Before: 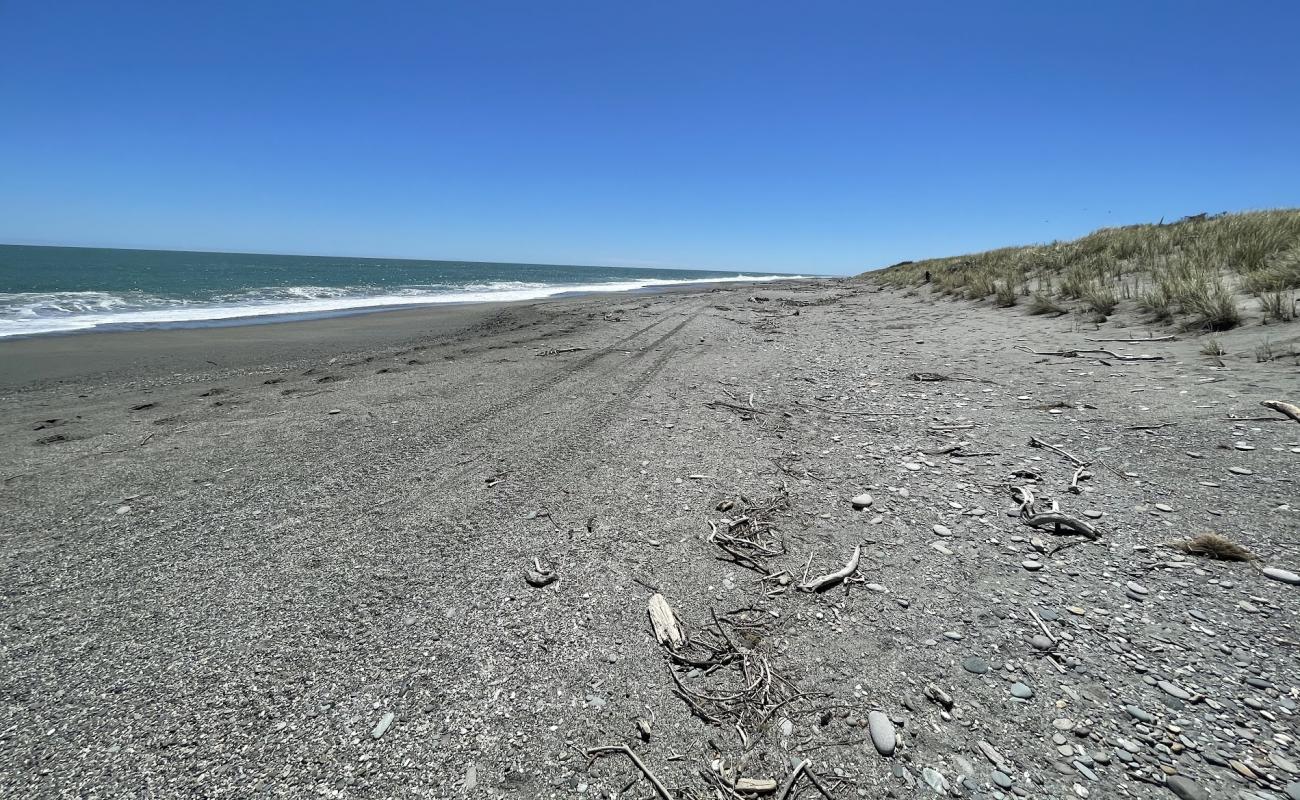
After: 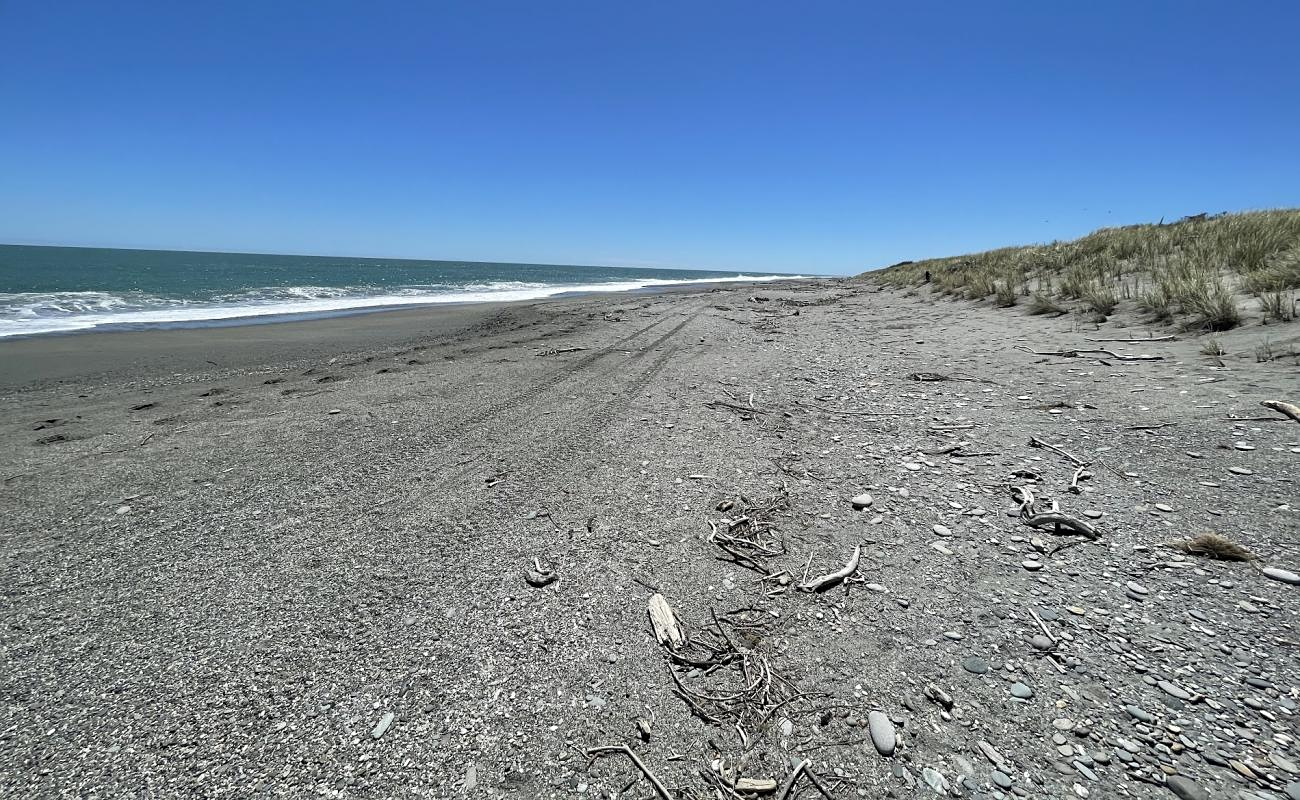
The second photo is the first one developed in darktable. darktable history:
exposure: compensate highlight preservation false
sharpen: amount 0.2
